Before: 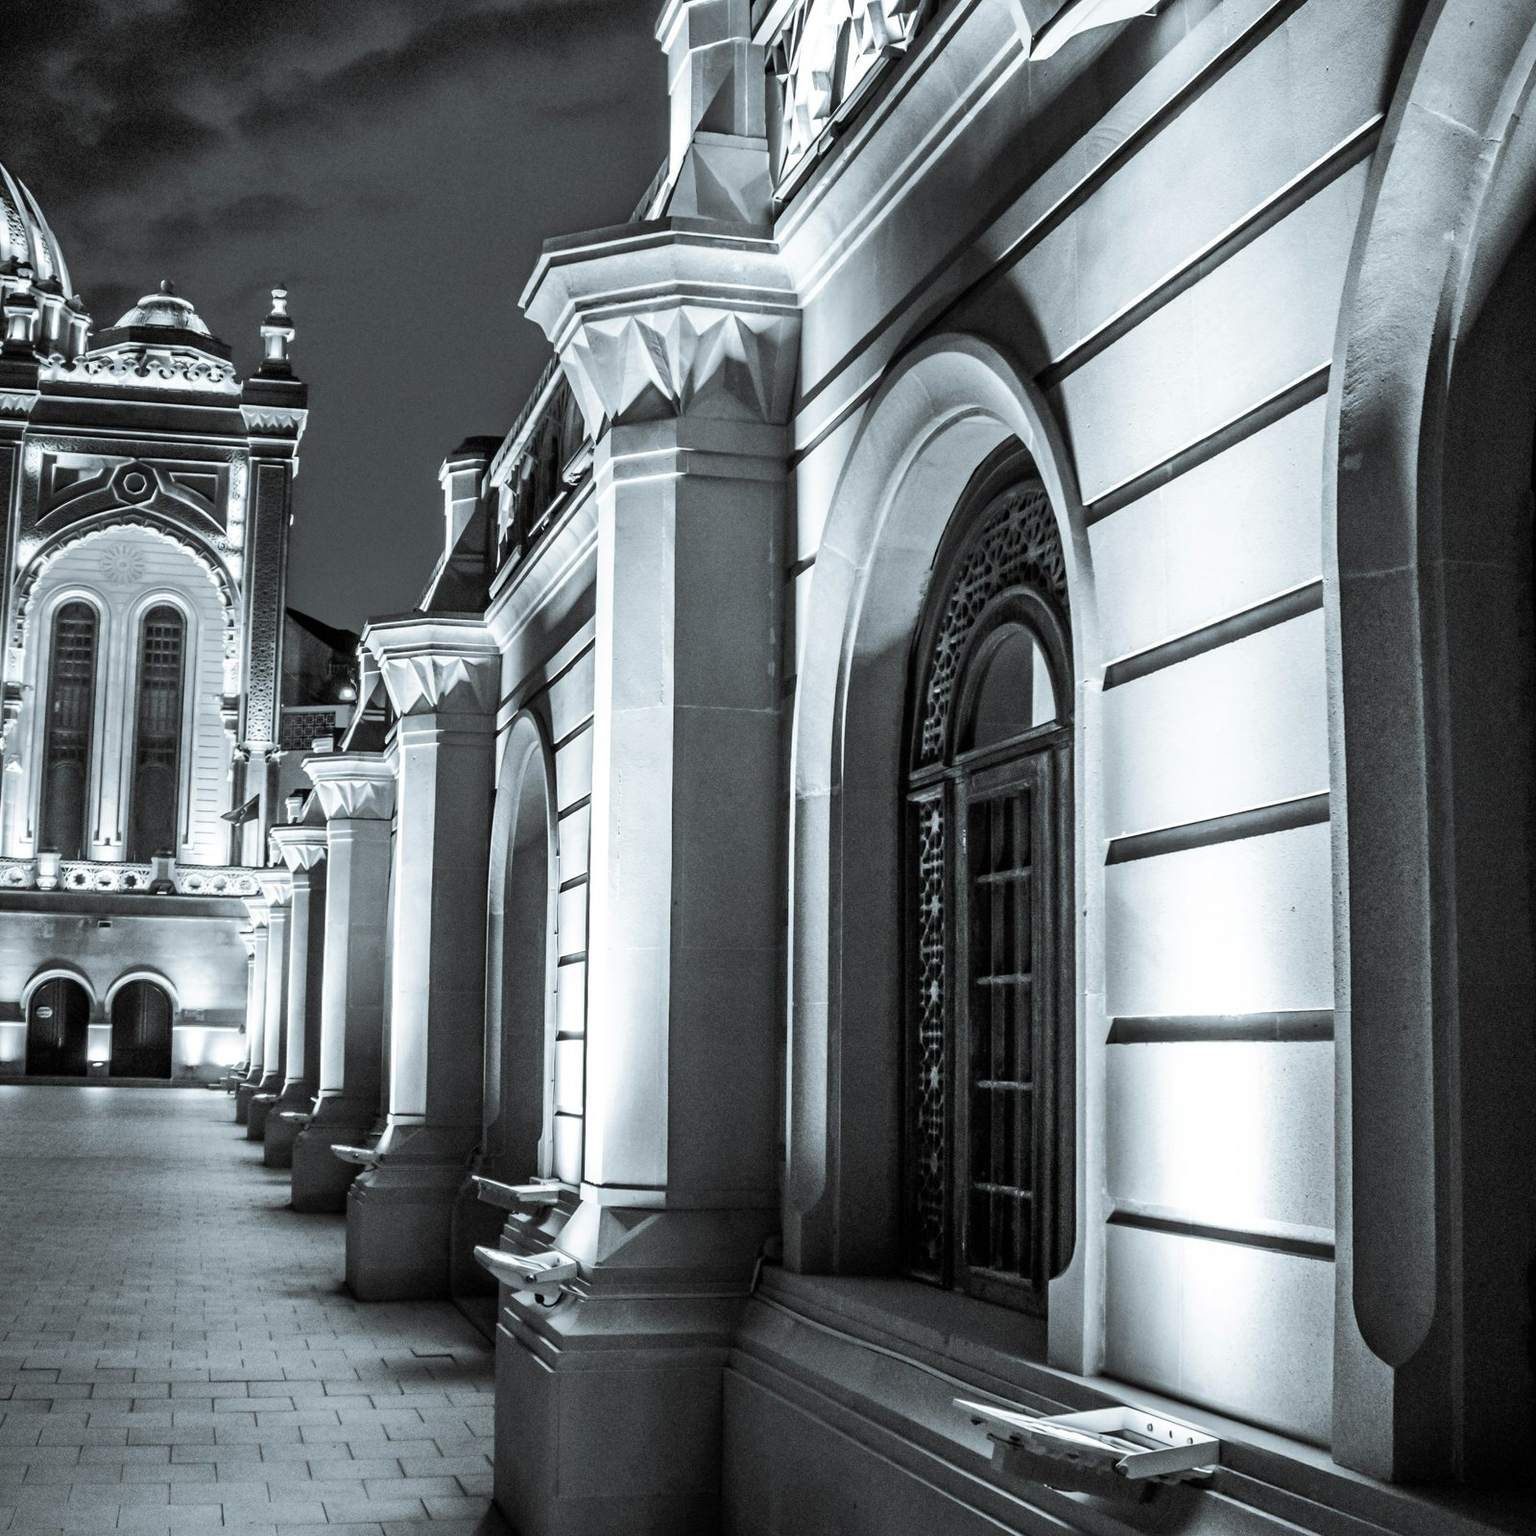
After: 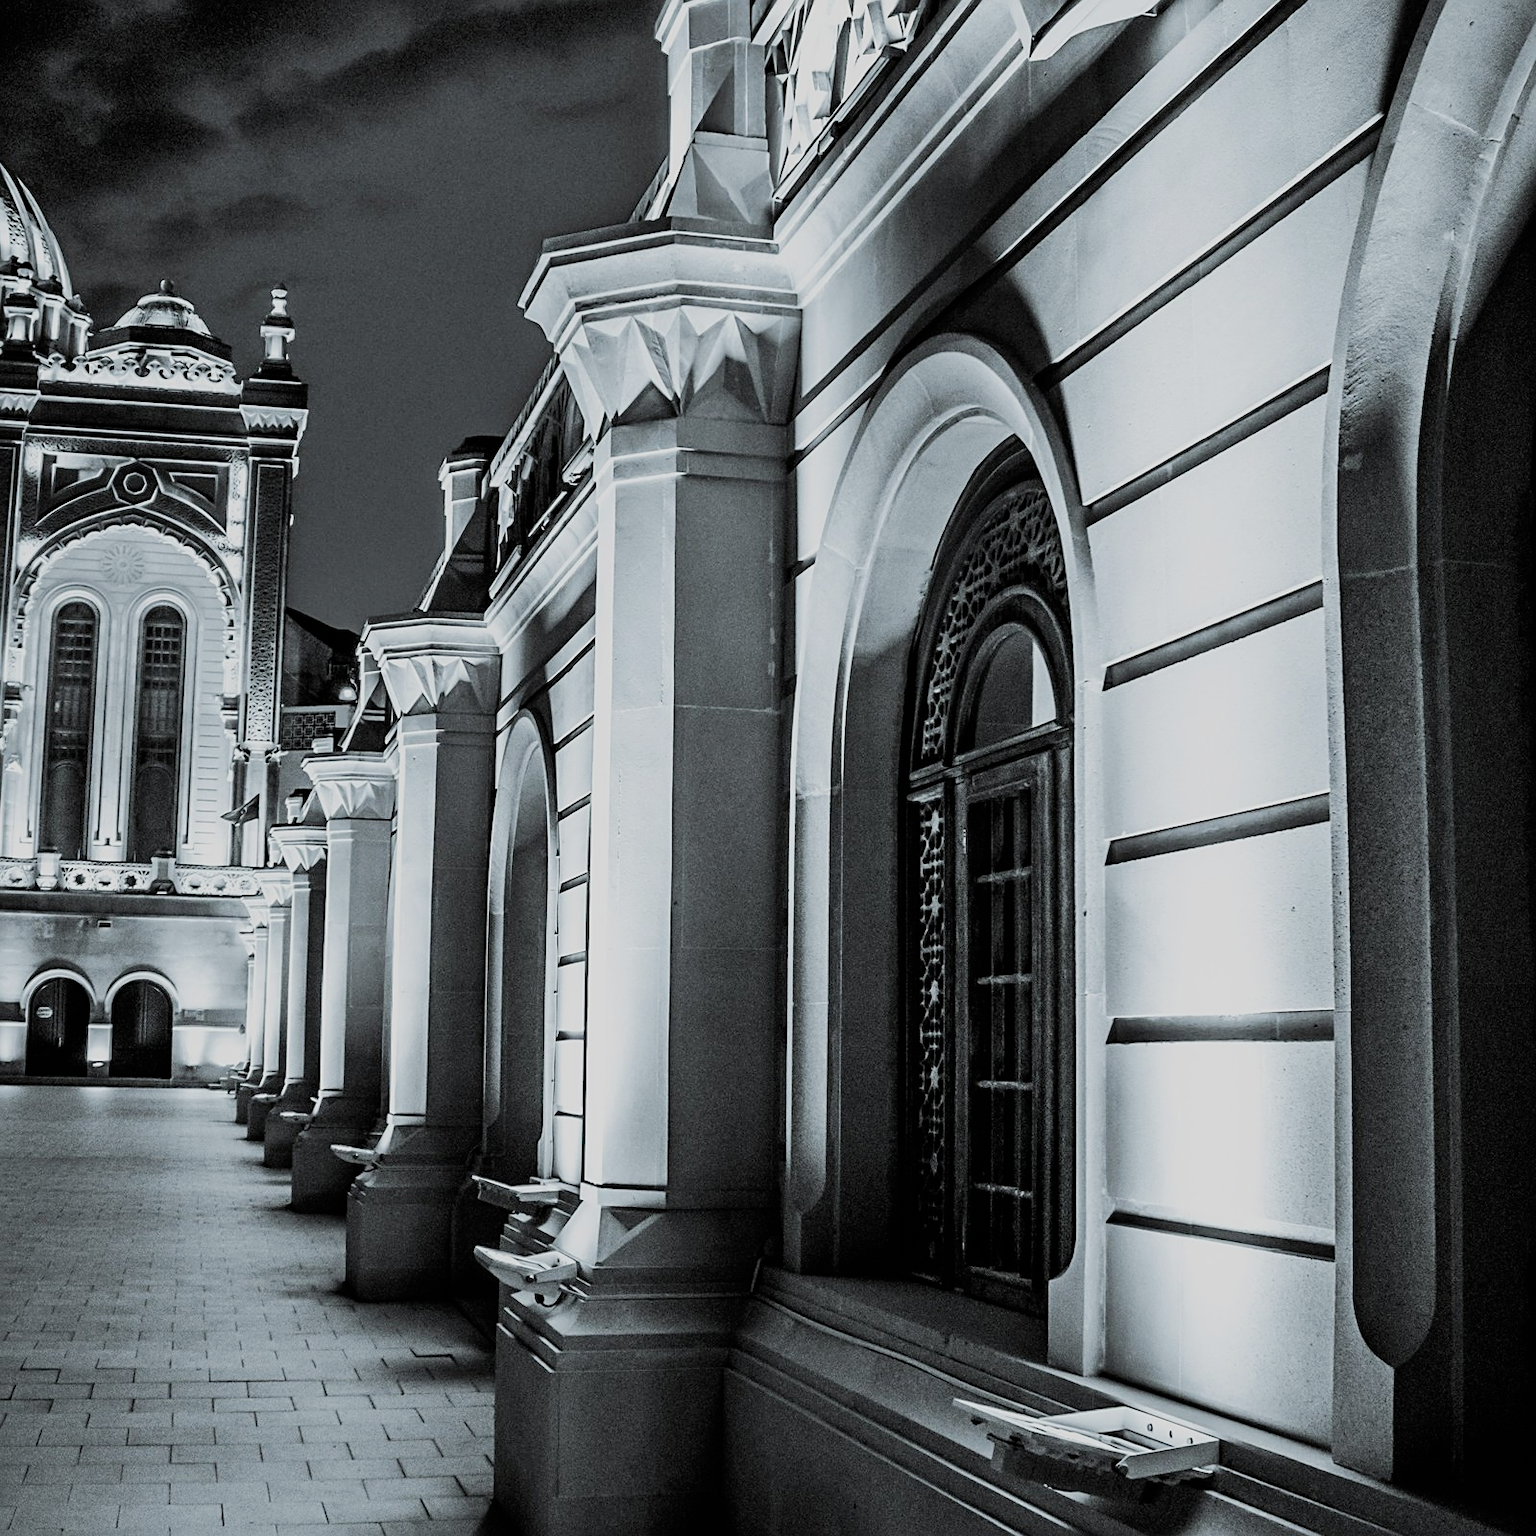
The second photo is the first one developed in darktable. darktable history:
sharpen: on, module defaults
filmic rgb: black relative exposure -7.65 EV, white relative exposure 4.56 EV, hardness 3.61, contrast 1.05
